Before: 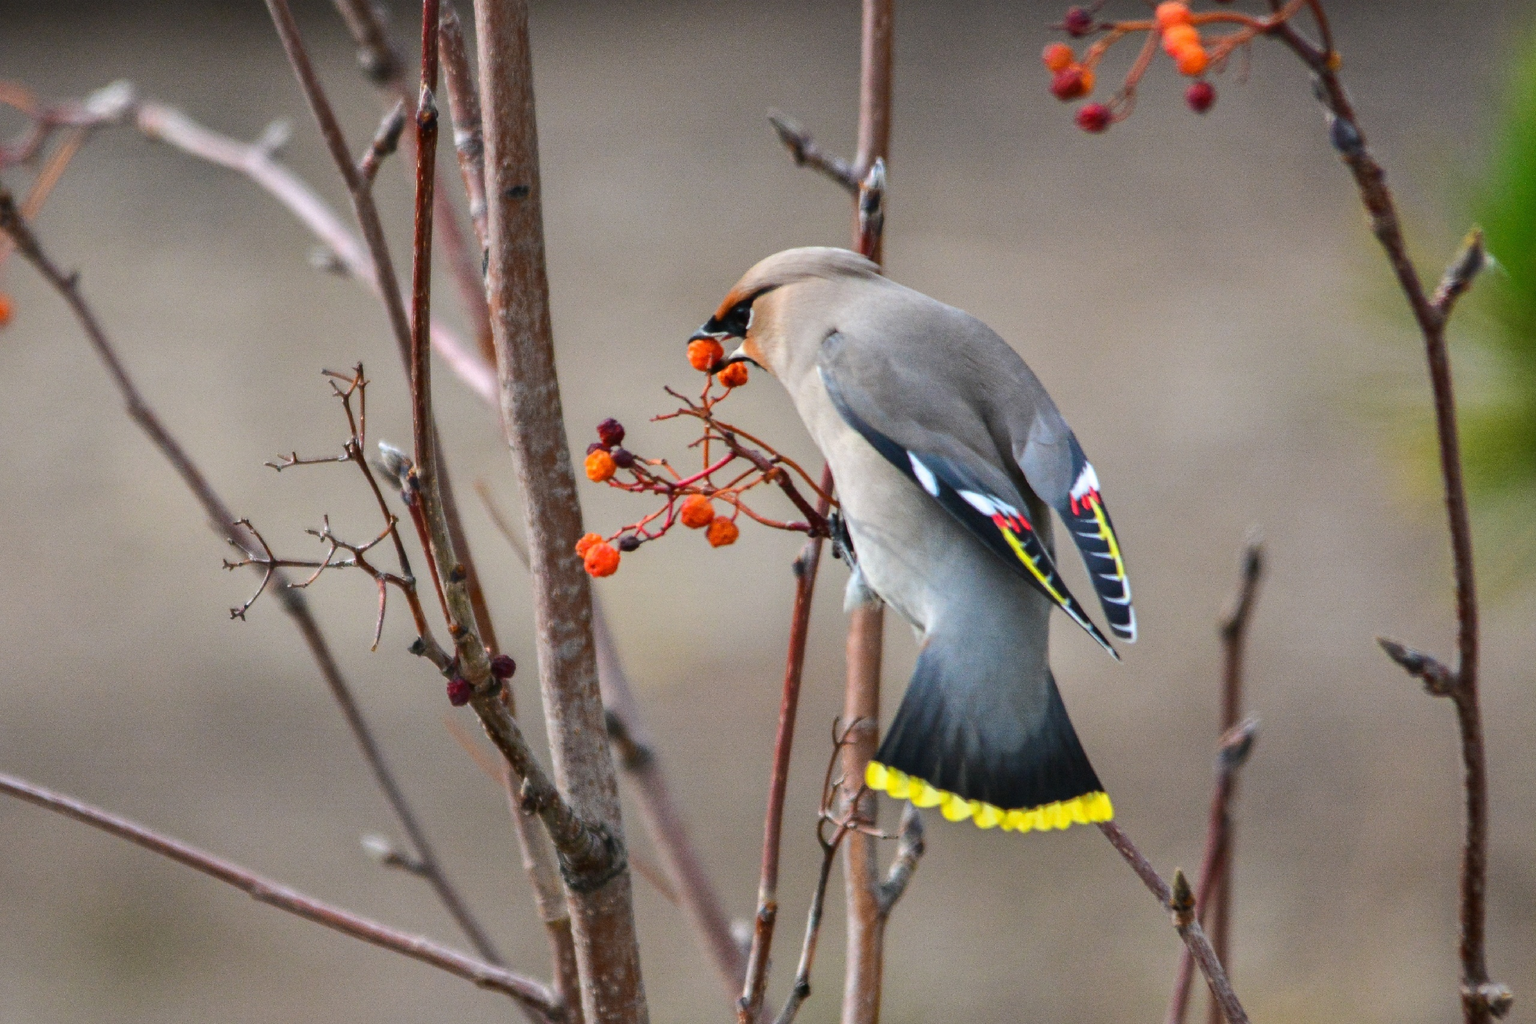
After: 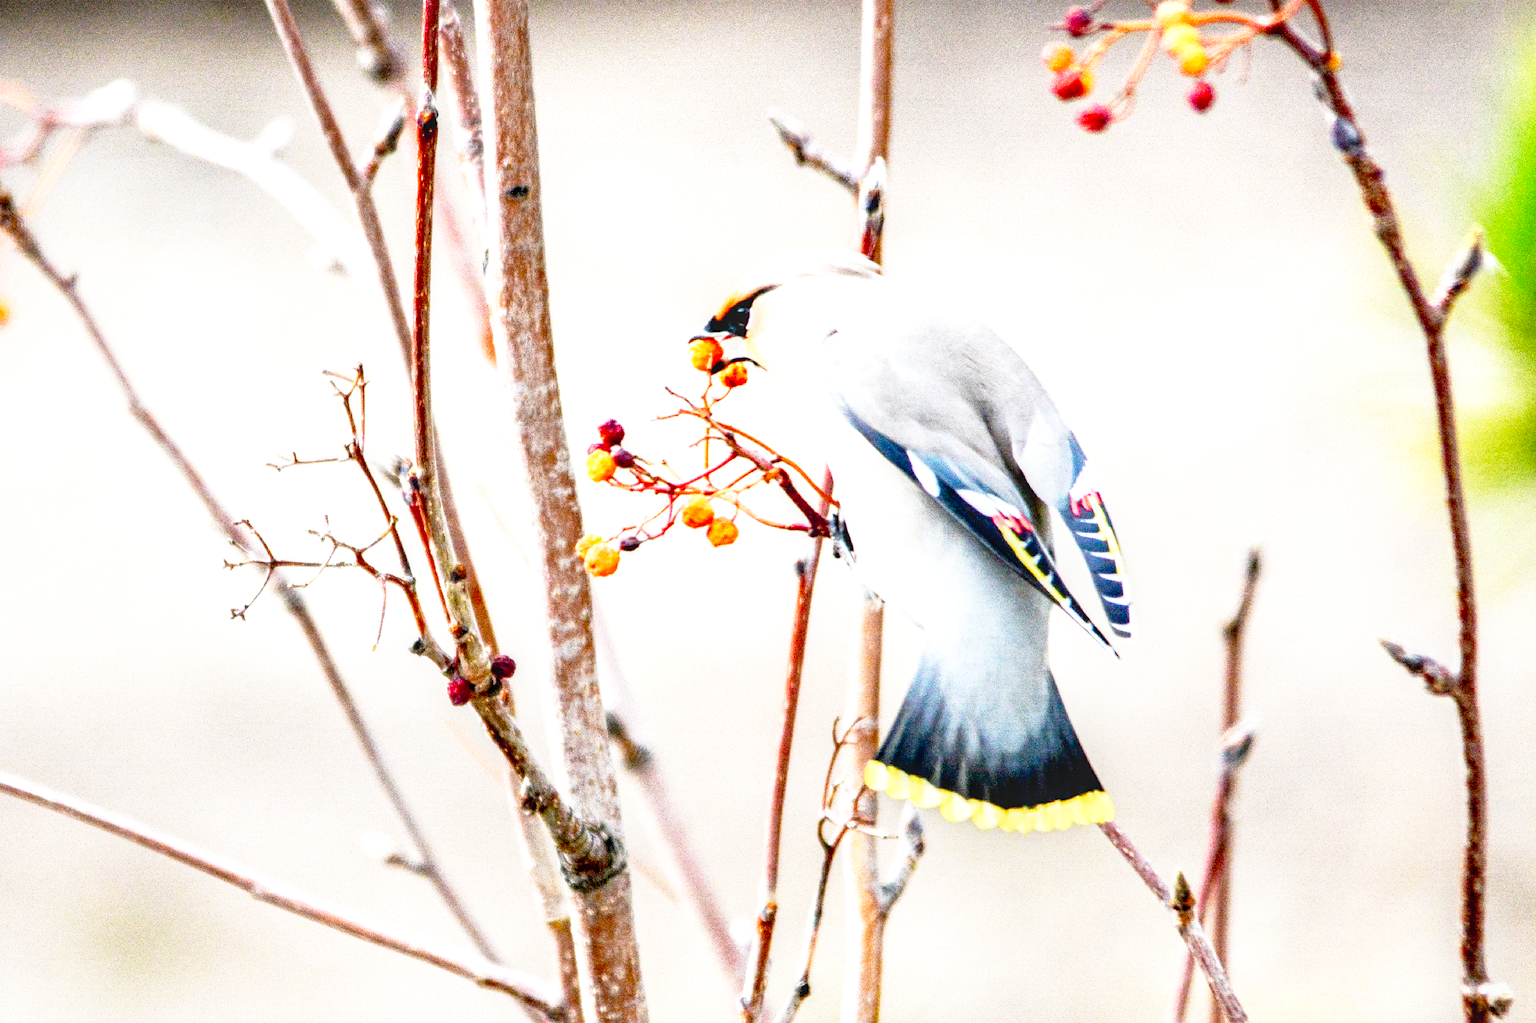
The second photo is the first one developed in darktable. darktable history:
local contrast: on, module defaults
exposure: black level correction 0.009, exposure 1.425 EV, compensate highlight preservation false
base curve: curves: ch0 [(0, 0) (0.012, 0.01) (0.073, 0.168) (0.31, 0.711) (0.645, 0.957) (1, 1)], preserve colors none
